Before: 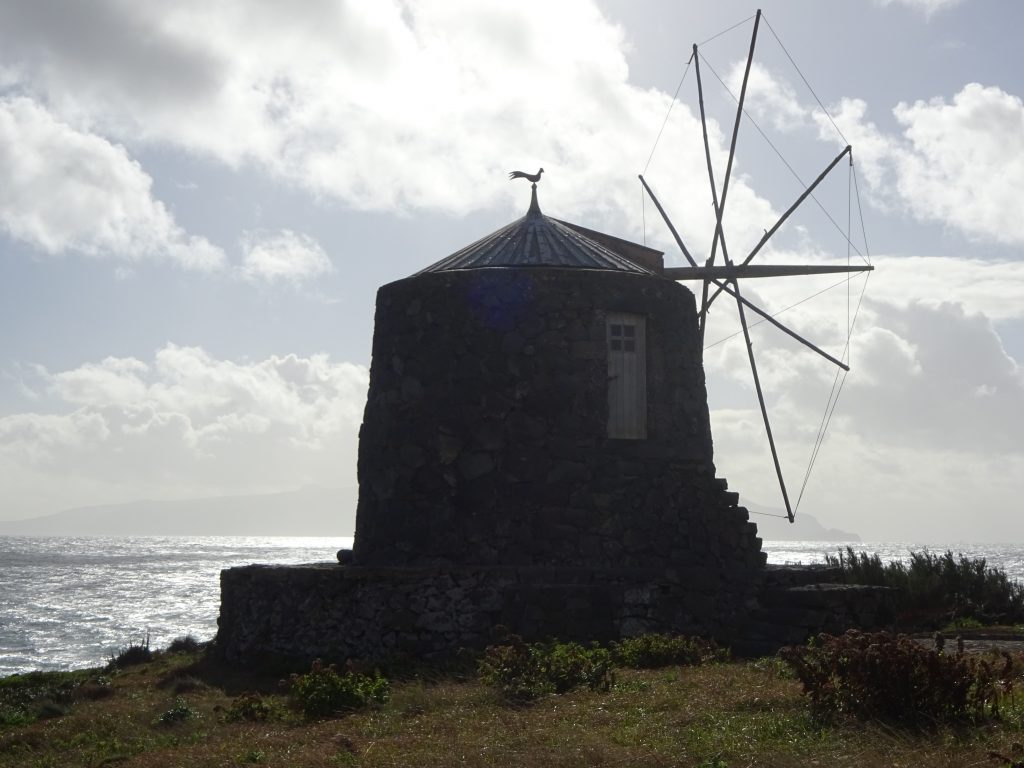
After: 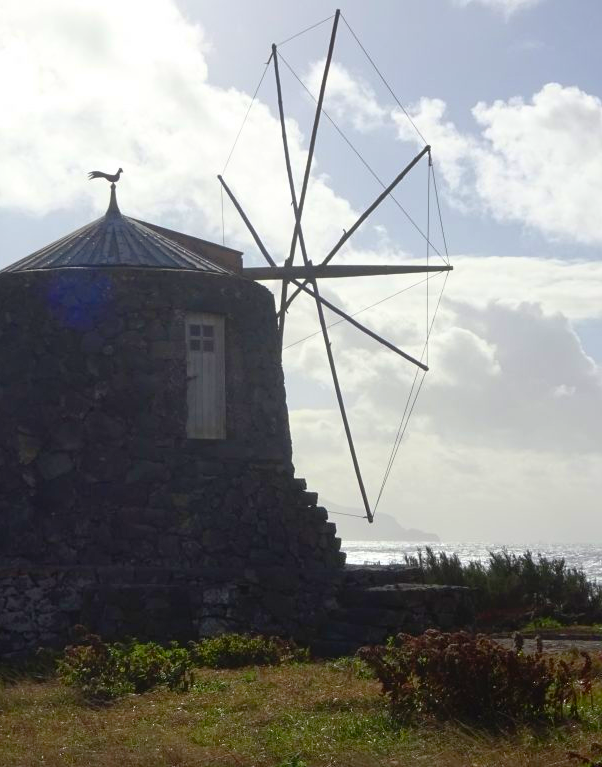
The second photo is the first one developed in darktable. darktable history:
crop: left 41.194%
shadows and highlights: on, module defaults
contrast brightness saturation: contrast 0.232, brightness 0.098, saturation 0.294
